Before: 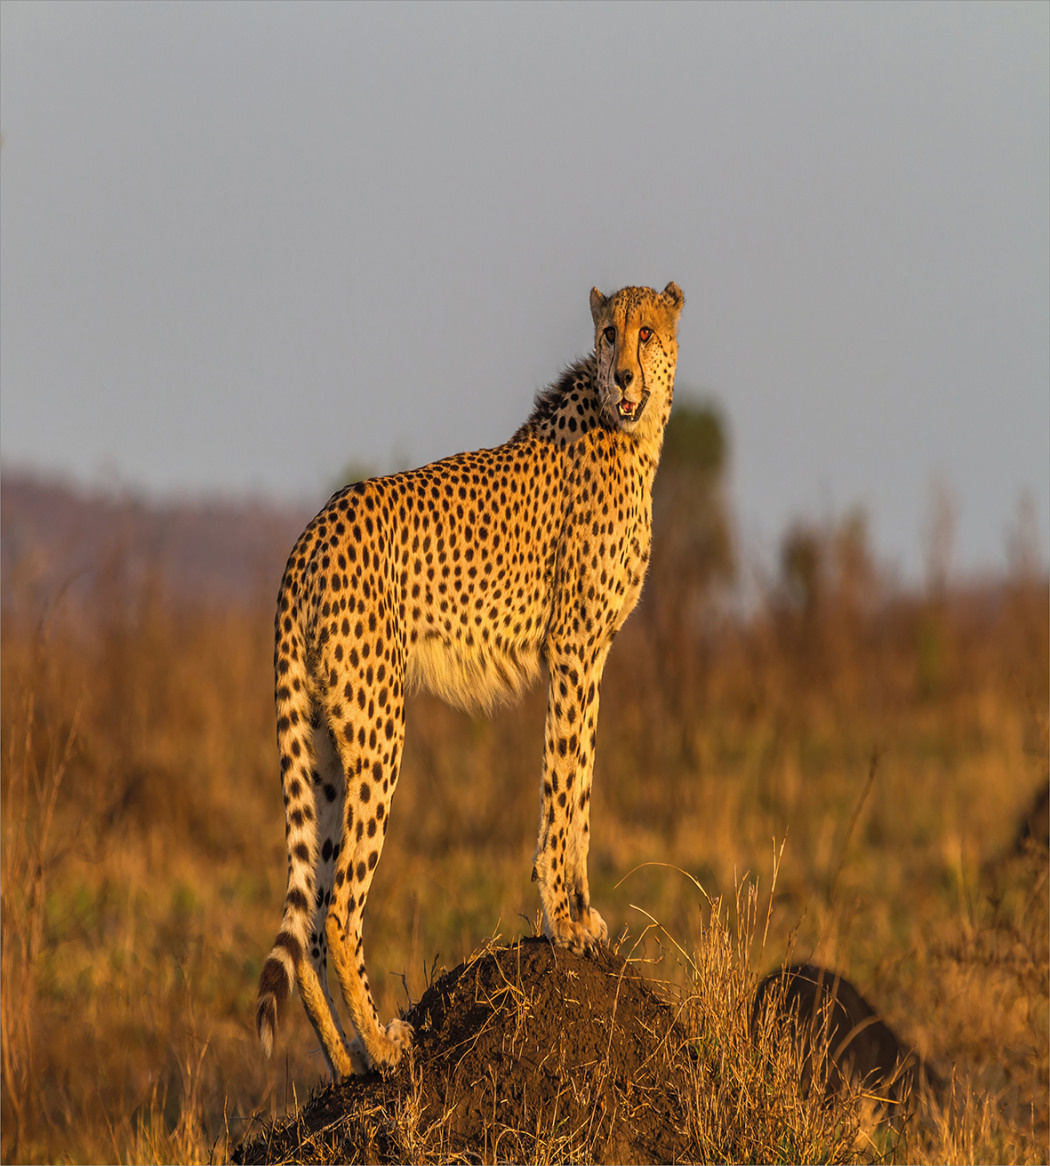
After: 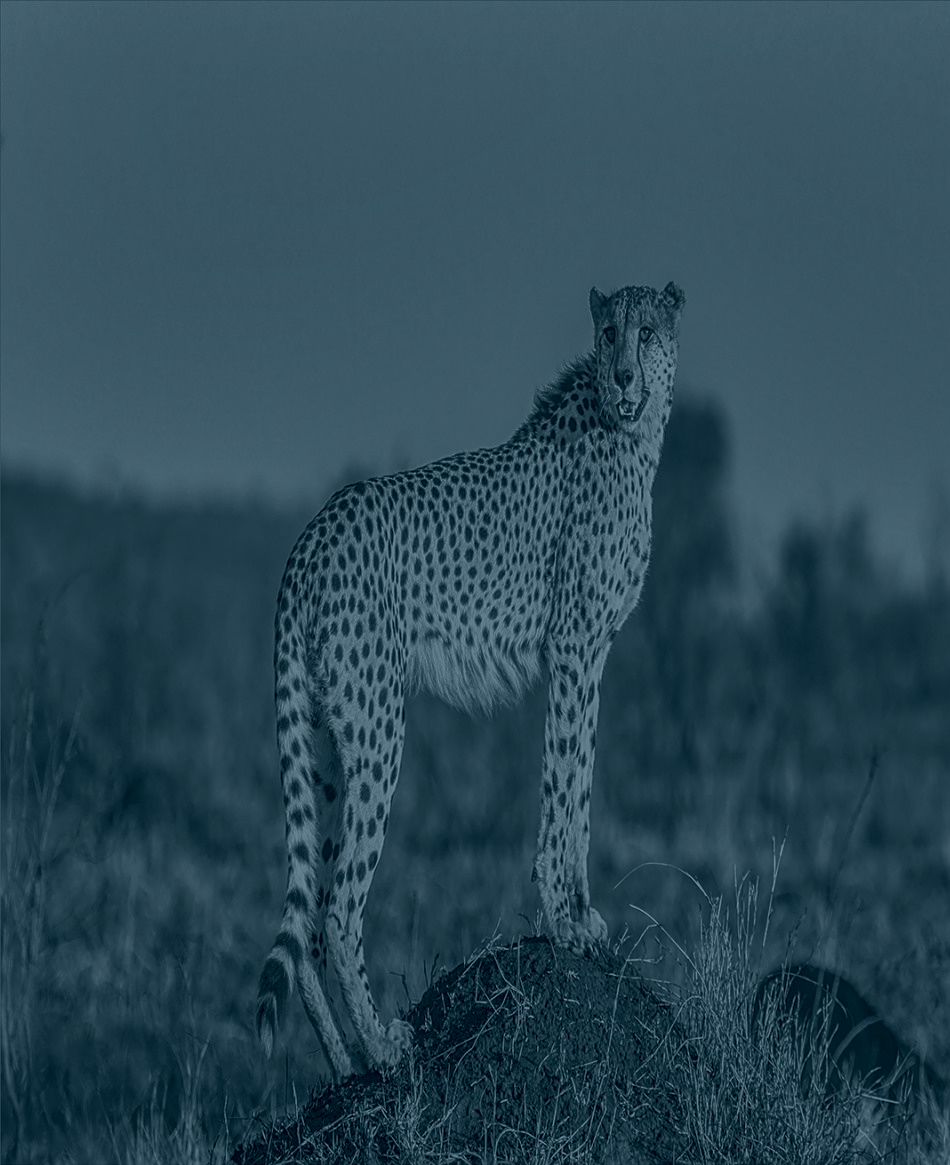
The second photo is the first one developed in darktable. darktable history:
crop: right 9.509%, bottom 0.031%
exposure: exposure 0.556 EV, compensate highlight preservation false
shadows and highlights: radius 100.41, shadows 50.55, highlights -64.36, highlights color adjustment 49.82%, soften with gaussian
colorize: hue 194.4°, saturation 29%, source mix 61.75%, lightness 3.98%, version 1
sharpen: on, module defaults
local contrast: highlights 73%, shadows 15%, midtone range 0.197
color calibration: illuminant as shot in camera, x 0.358, y 0.373, temperature 4628.91 K
